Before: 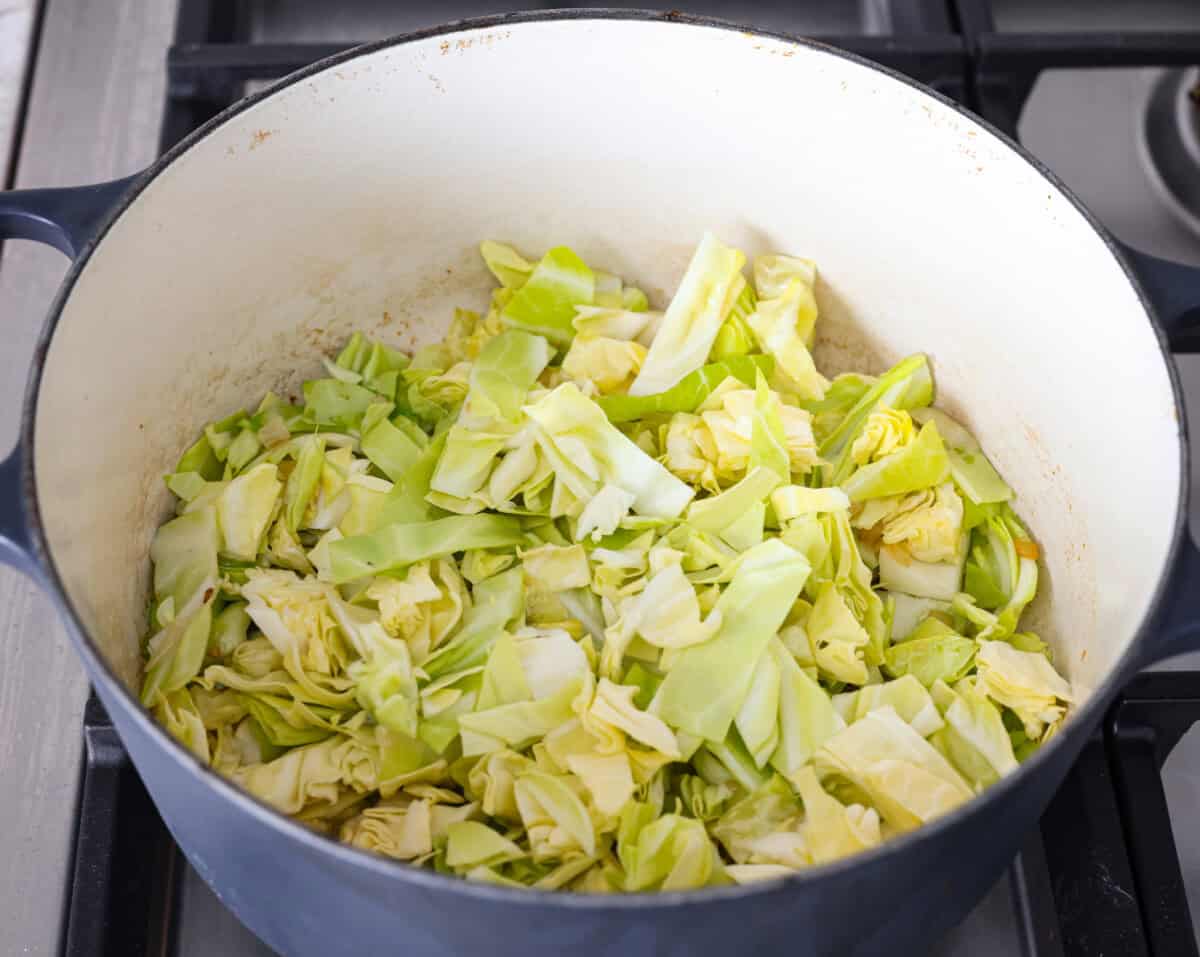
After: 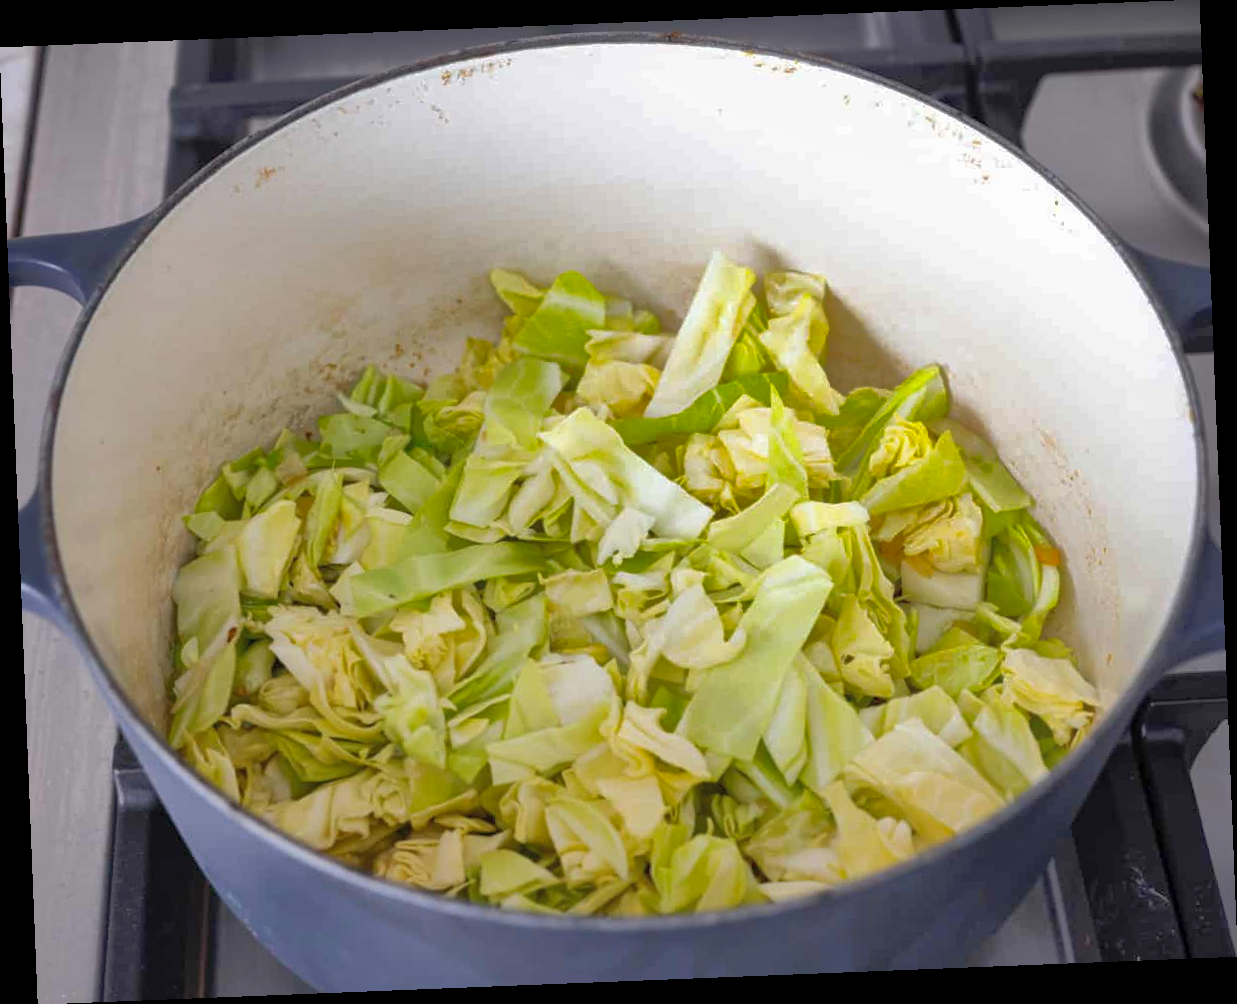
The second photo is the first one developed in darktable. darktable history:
rotate and perspective: rotation -2.29°, automatic cropping off
shadows and highlights: shadows 60, highlights -60
